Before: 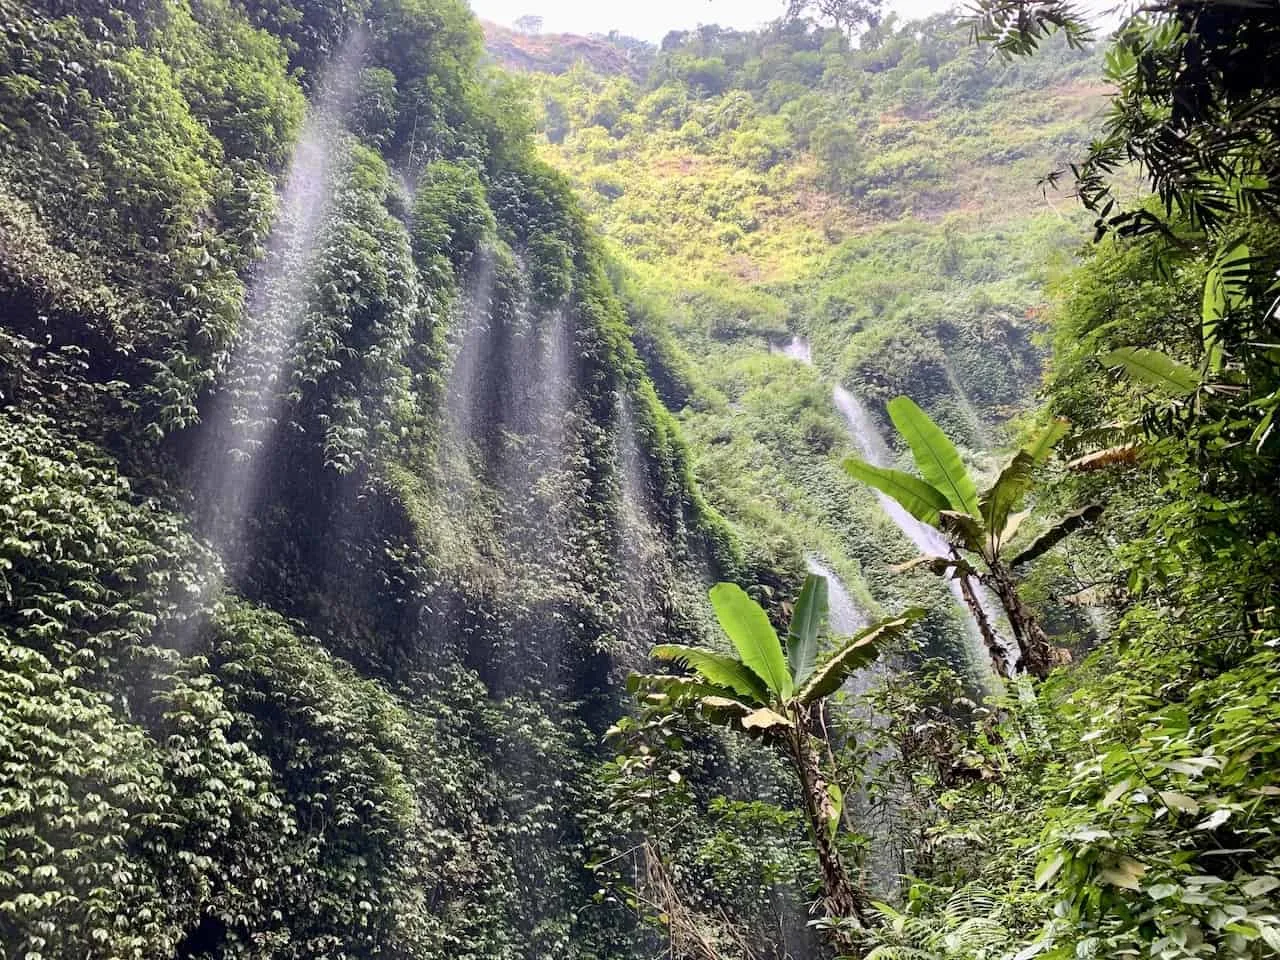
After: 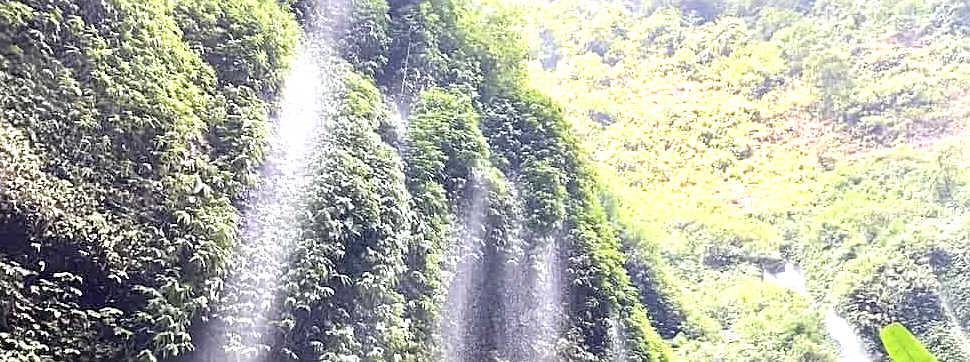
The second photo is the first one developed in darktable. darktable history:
crop: left 0.552%, top 7.649%, right 23.597%, bottom 54.542%
exposure: exposure 0.634 EV, compensate highlight preservation false
sharpen: on, module defaults
tone equalizer: -8 EV -0.38 EV, -7 EV -0.389 EV, -6 EV -0.358 EV, -5 EV -0.253 EV, -3 EV 0.238 EV, -2 EV 0.357 EV, -1 EV 0.39 EV, +0 EV 0.399 EV
